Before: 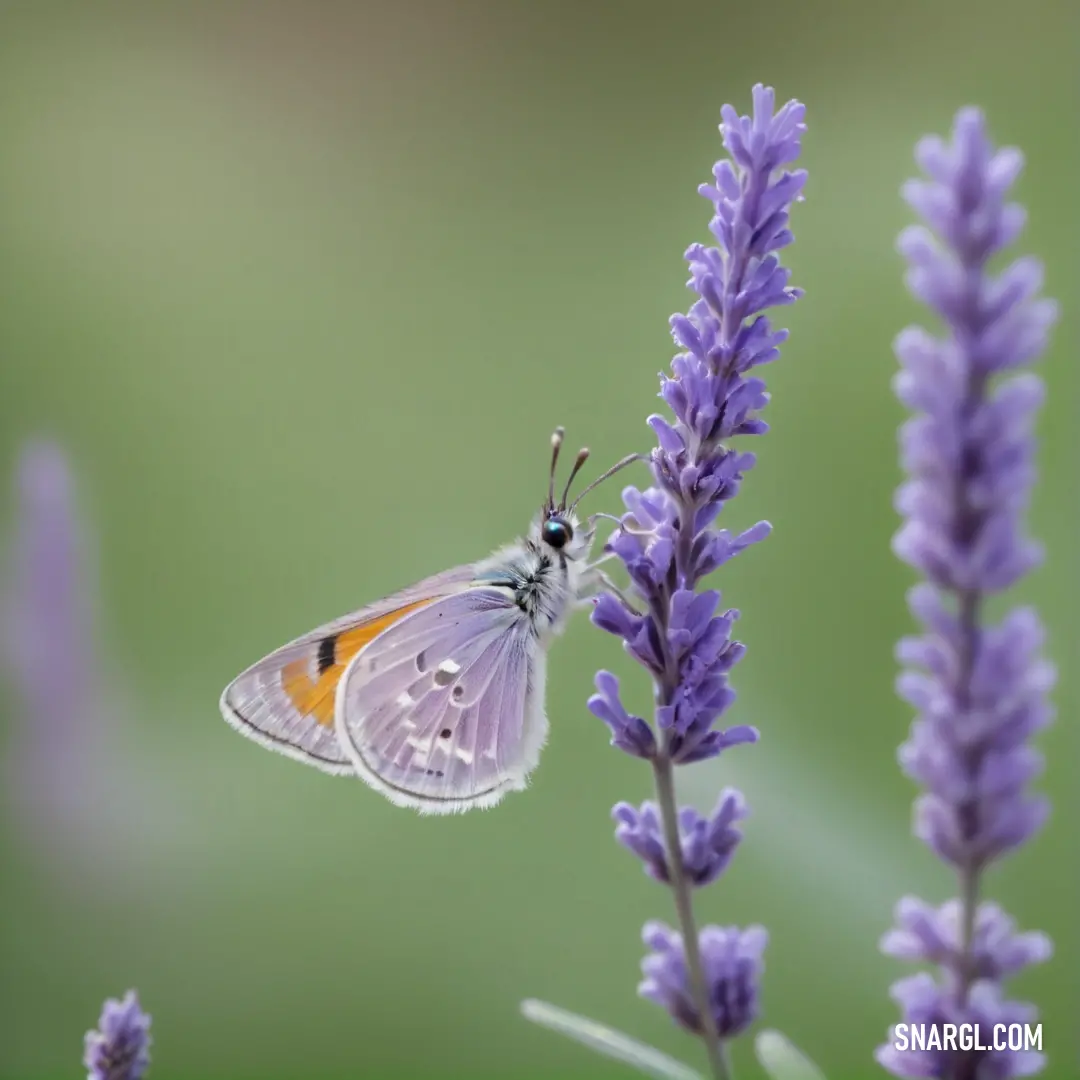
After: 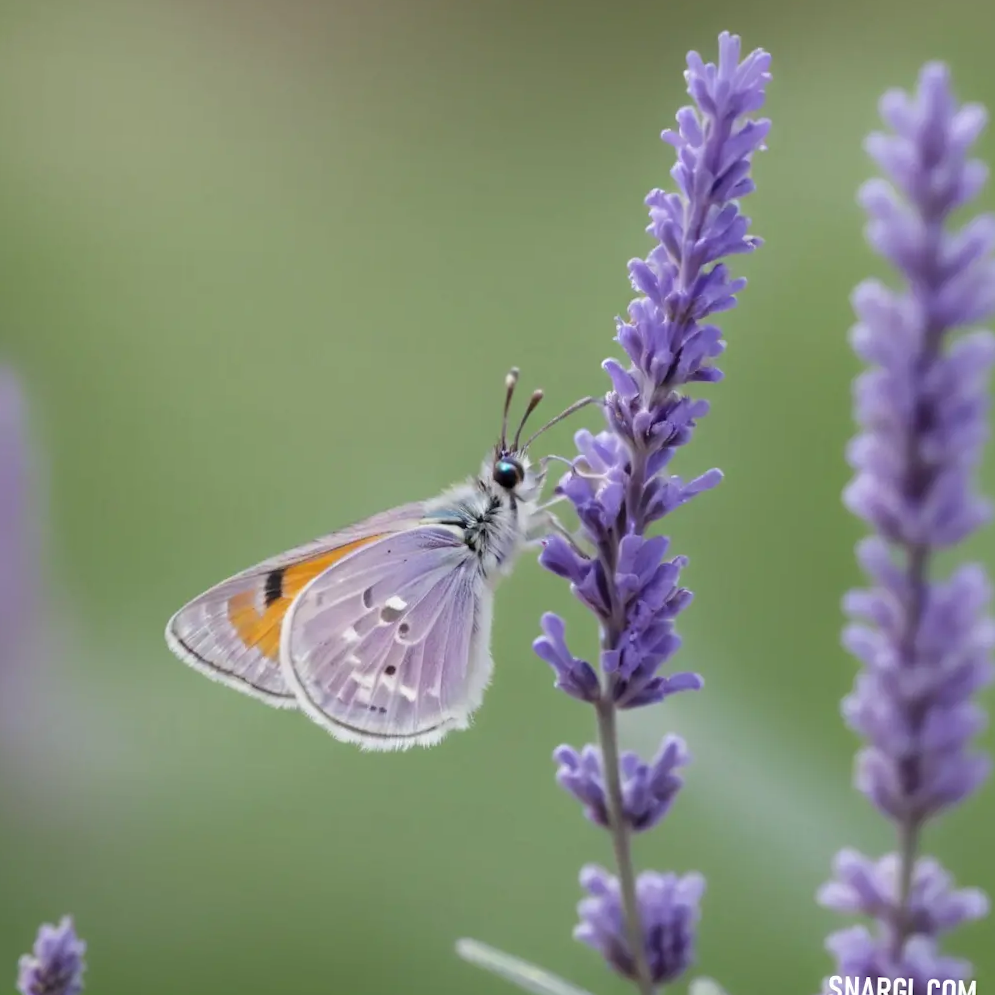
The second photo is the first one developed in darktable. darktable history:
crop and rotate: angle -1.96°, left 3.097%, top 4.154%, right 1.586%, bottom 0.529%
bloom: size 3%, threshold 100%, strength 0%
